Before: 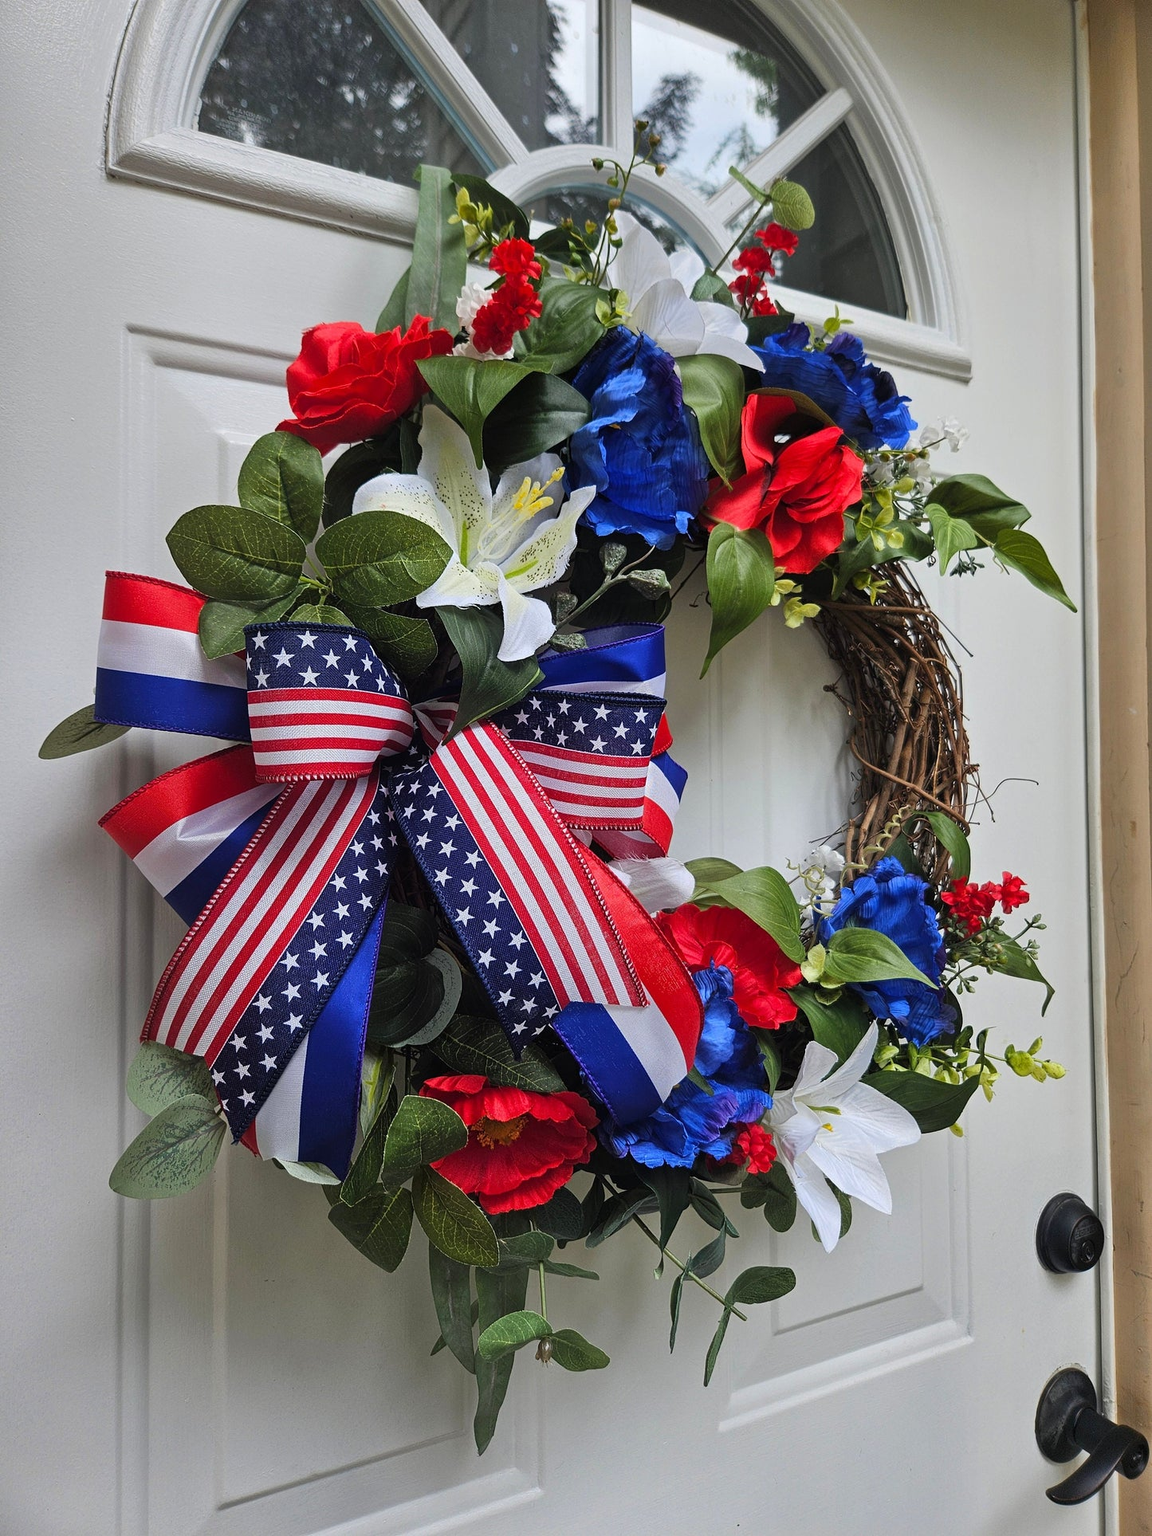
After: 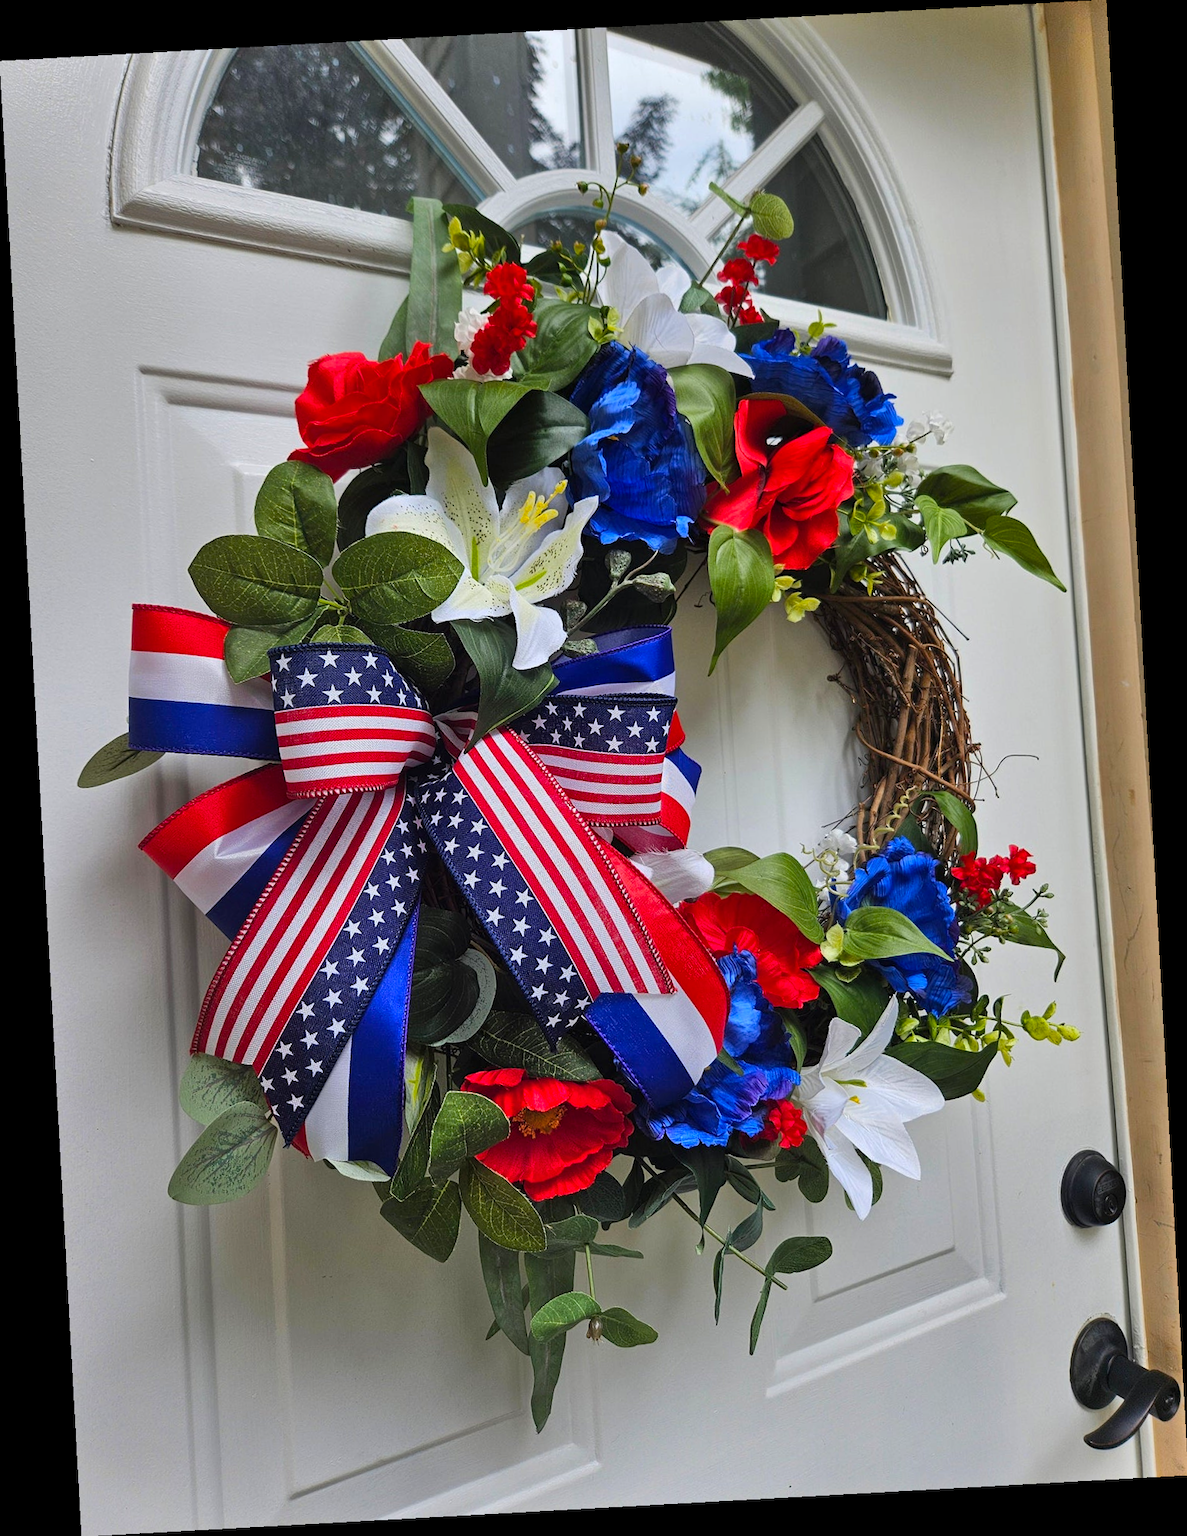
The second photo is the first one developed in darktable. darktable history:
color balance rgb: perceptual saturation grading › global saturation 20%, global vibrance 10%
rotate and perspective: rotation -3.18°, automatic cropping off
shadows and highlights: highlights color adjustment 0%, low approximation 0.01, soften with gaussian
